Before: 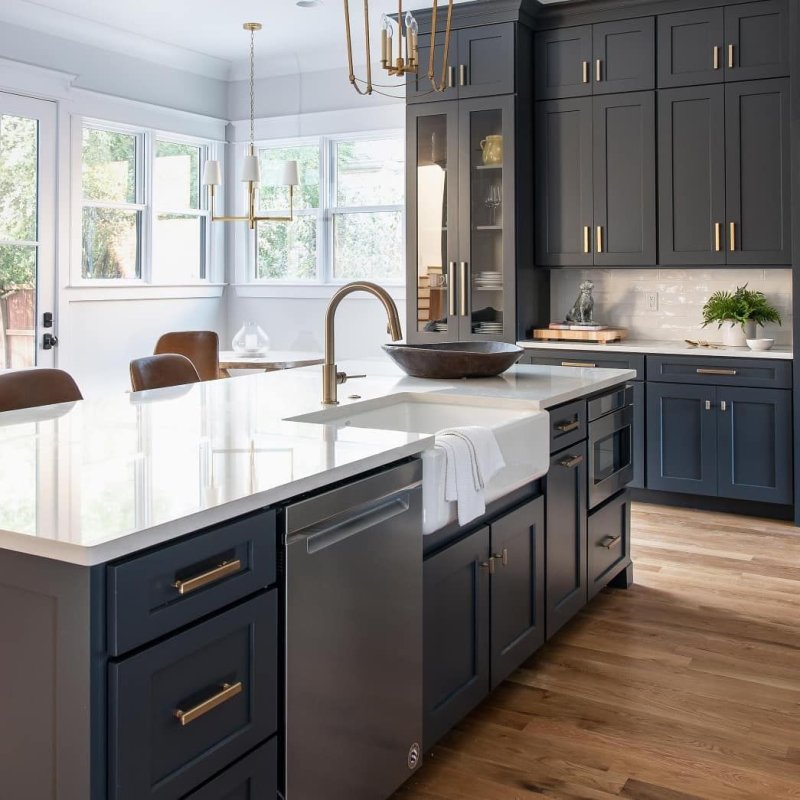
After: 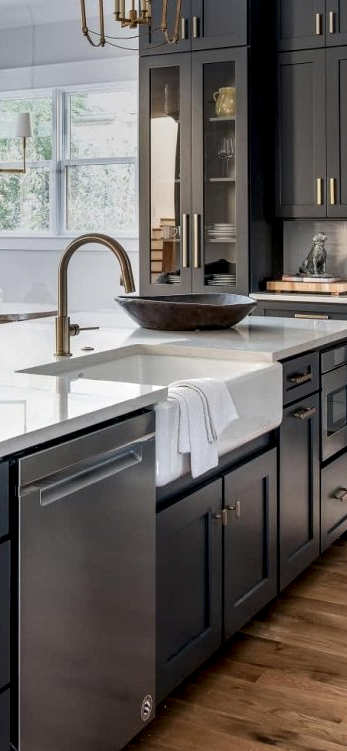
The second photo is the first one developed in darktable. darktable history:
graduated density: on, module defaults
local contrast: detail 150%
crop: left 33.452%, top 6.025%, right 23.155%
